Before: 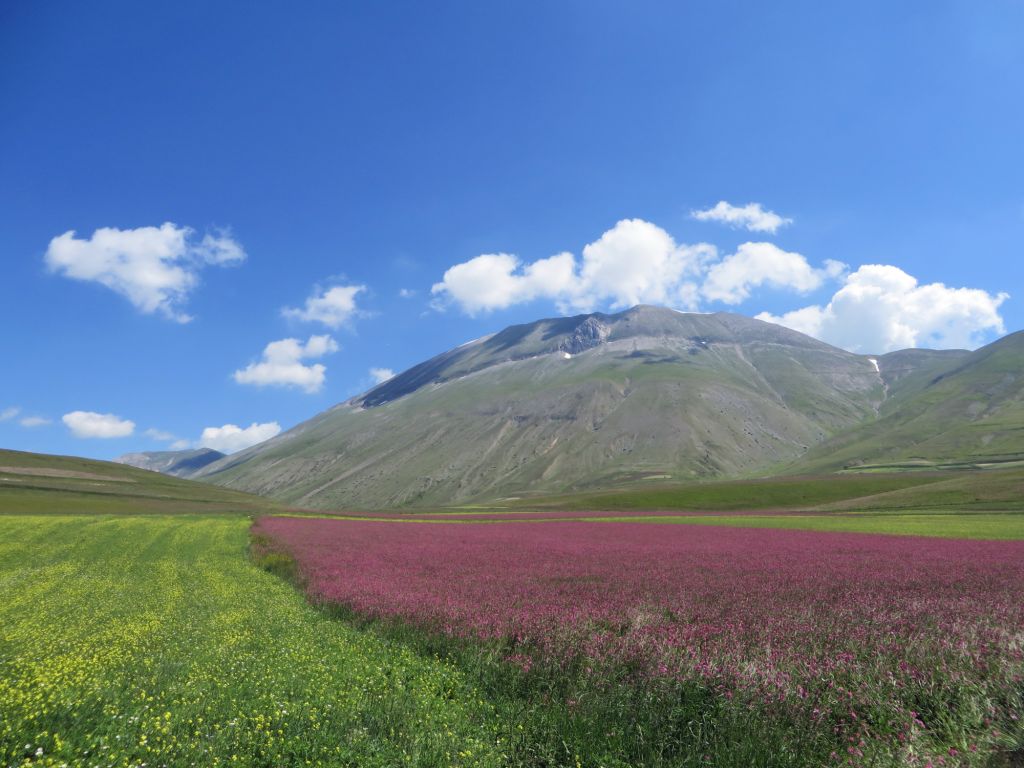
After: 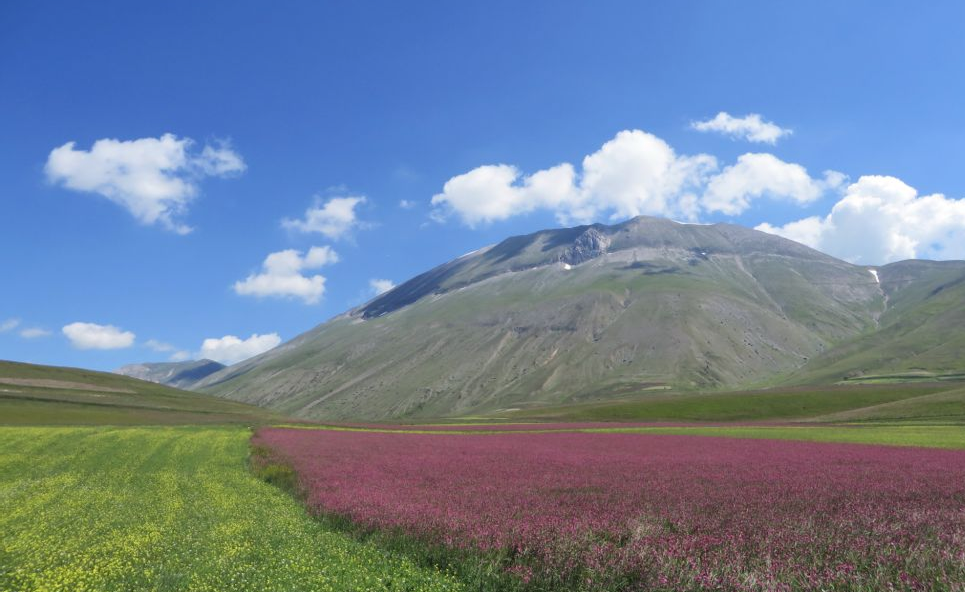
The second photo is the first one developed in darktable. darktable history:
contrast brightness saturation: saturation -0.04
crop and rotate: angle 0.03°, top 11.643%, right 5.651%, bottom 11.189%
